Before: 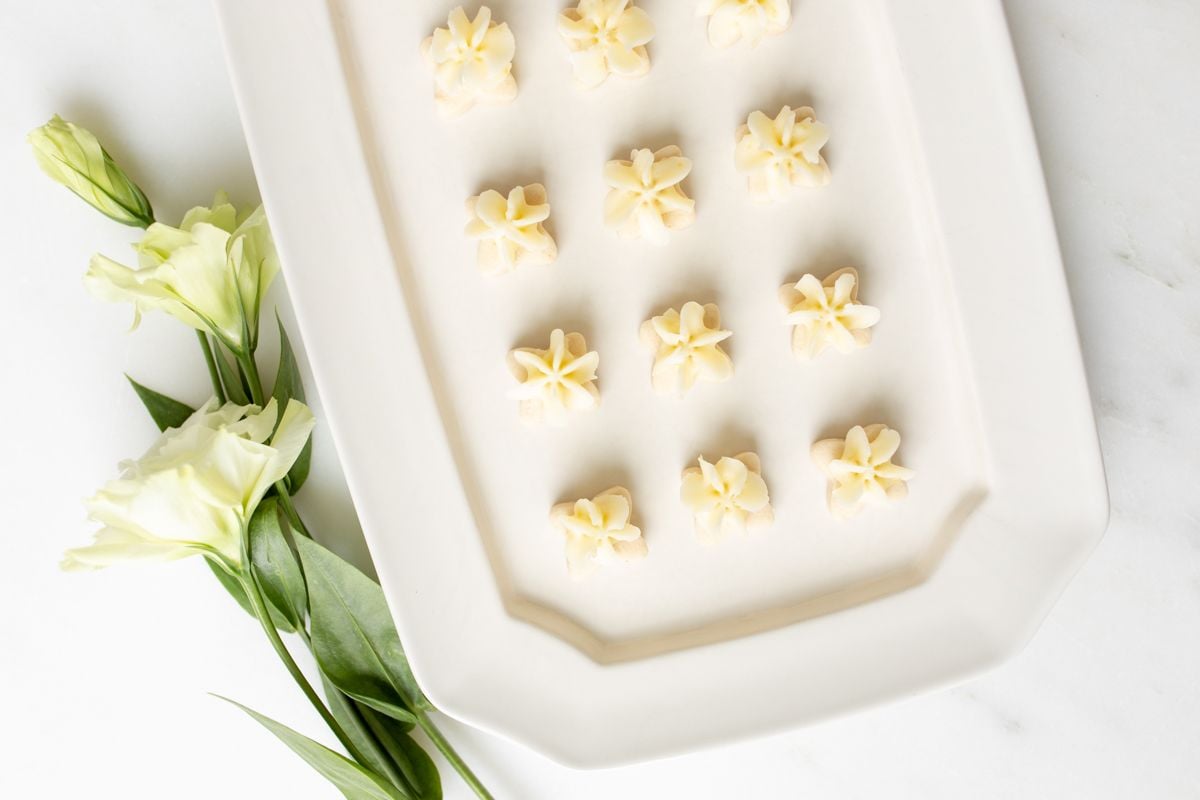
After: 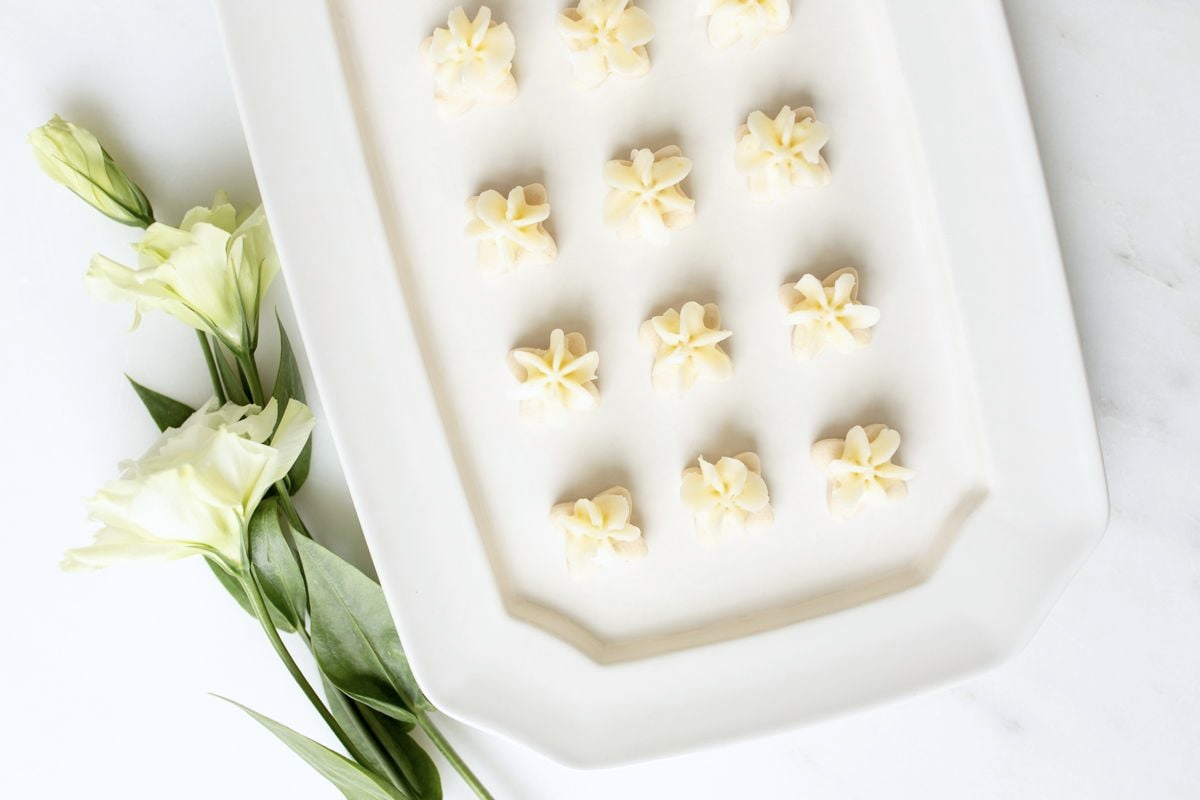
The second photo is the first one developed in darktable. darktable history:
contrast brightness saturation: contrast 0.11, saturation -0.17
white balance: red 0.982, blue 1.018
